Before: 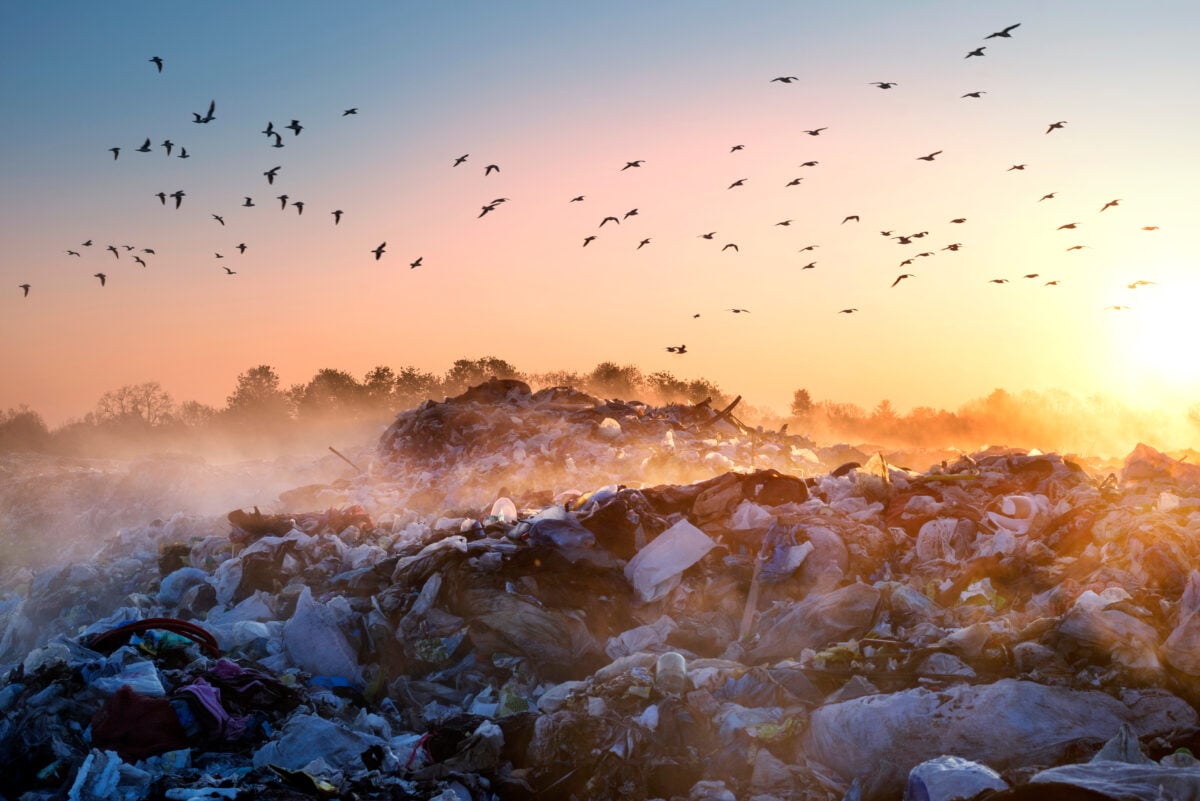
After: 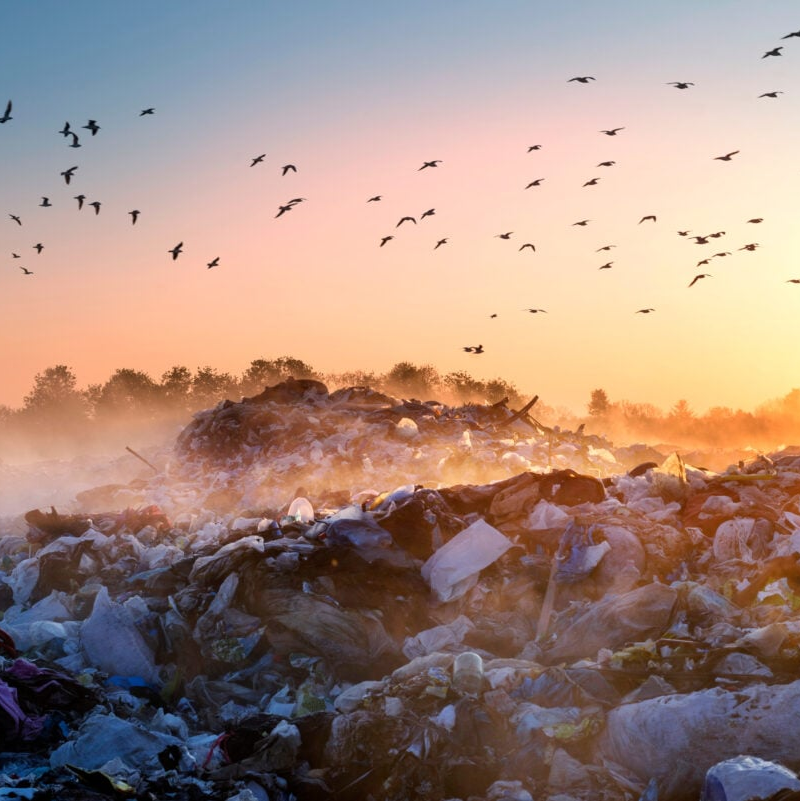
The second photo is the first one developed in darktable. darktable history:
crop: left 16.999%, right 16.3%
